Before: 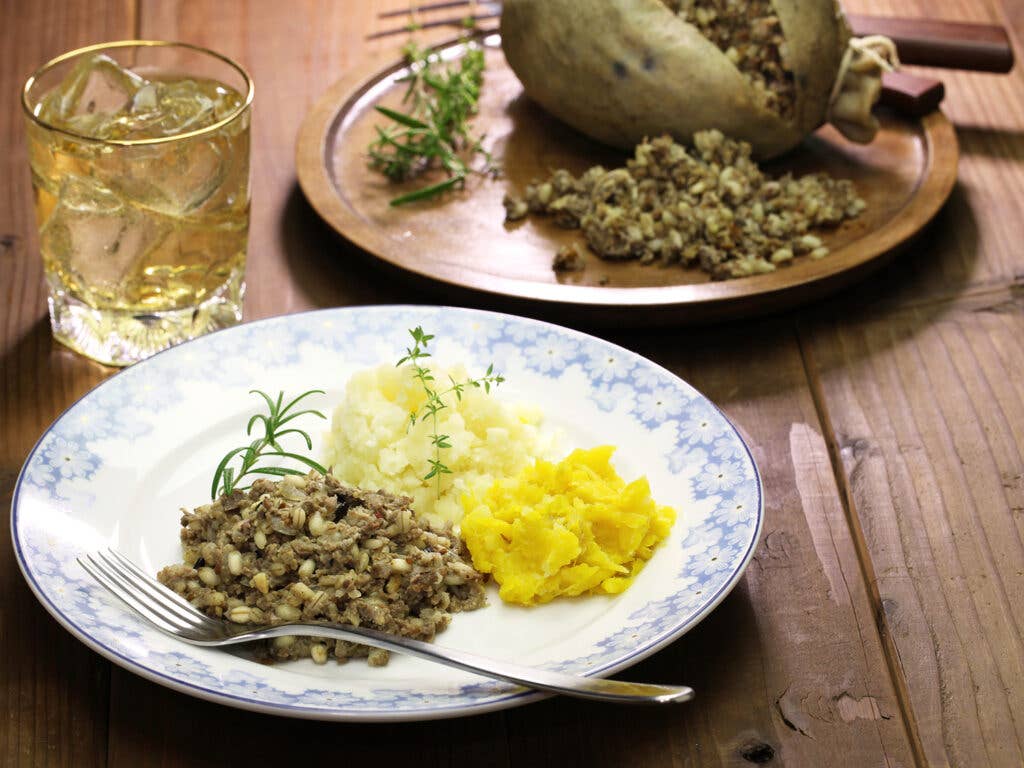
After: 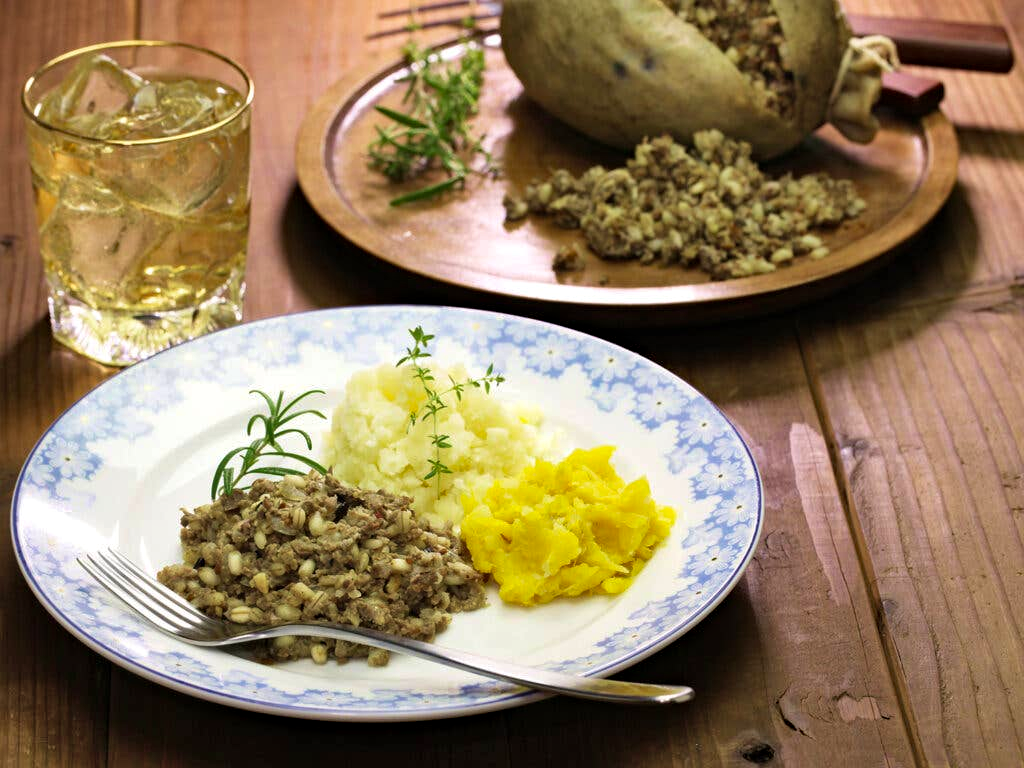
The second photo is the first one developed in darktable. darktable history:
shadows and highlights: shadows 60, soften with gaussian
velvia: on, module defaults
haze removal: compatibility mode true, adaptive false
